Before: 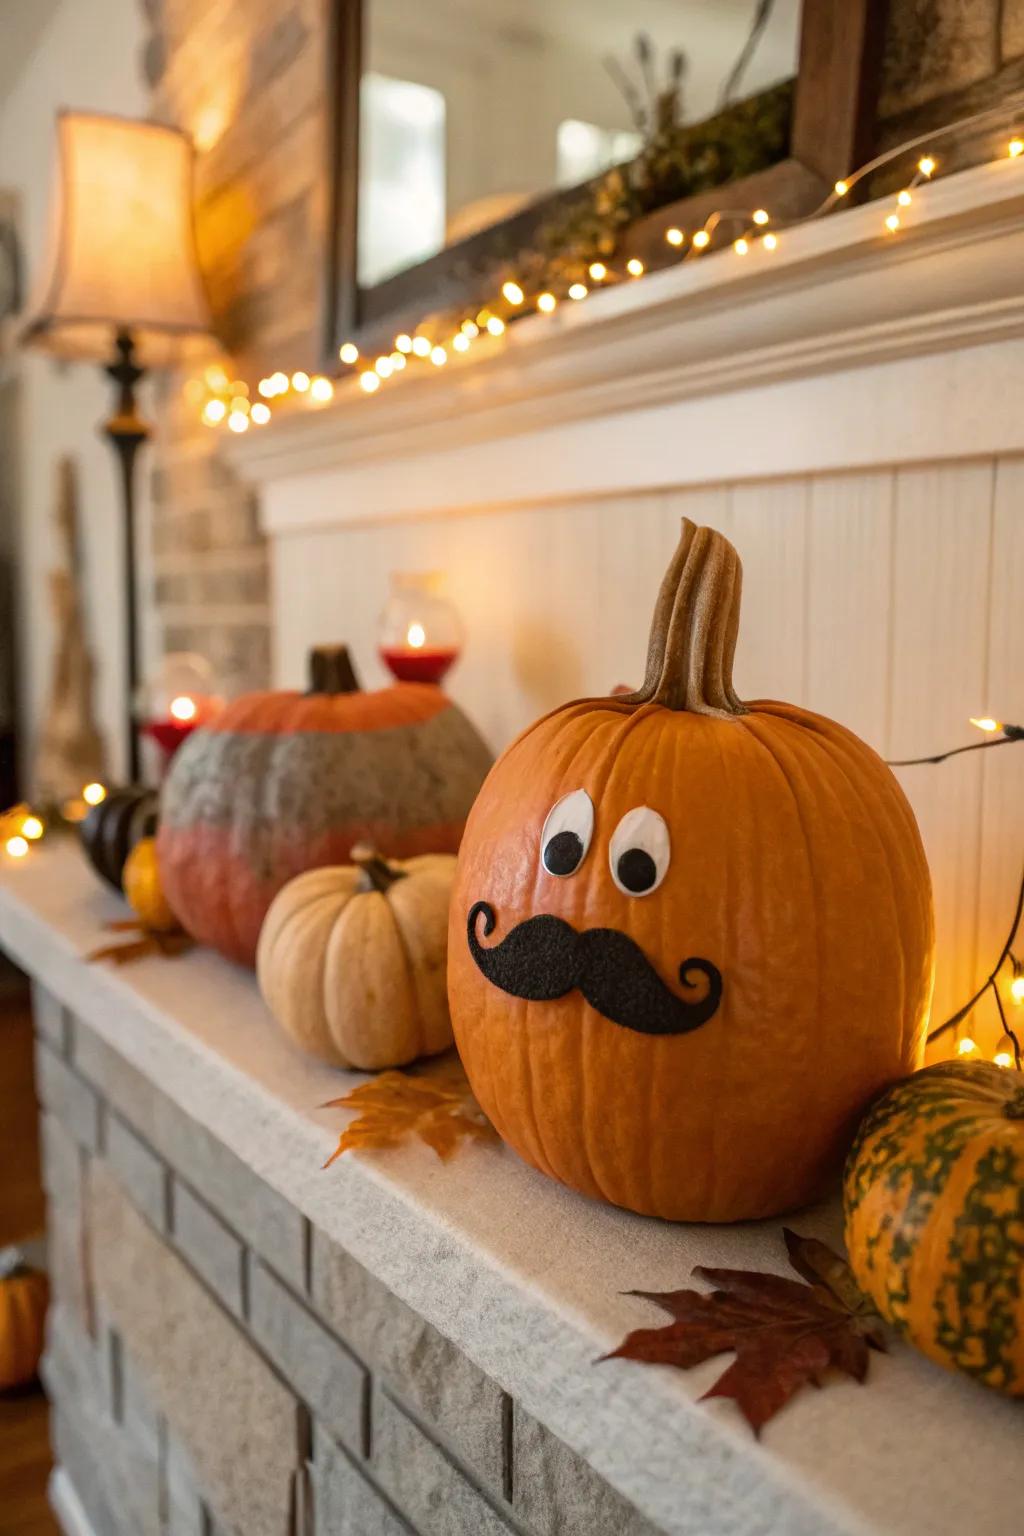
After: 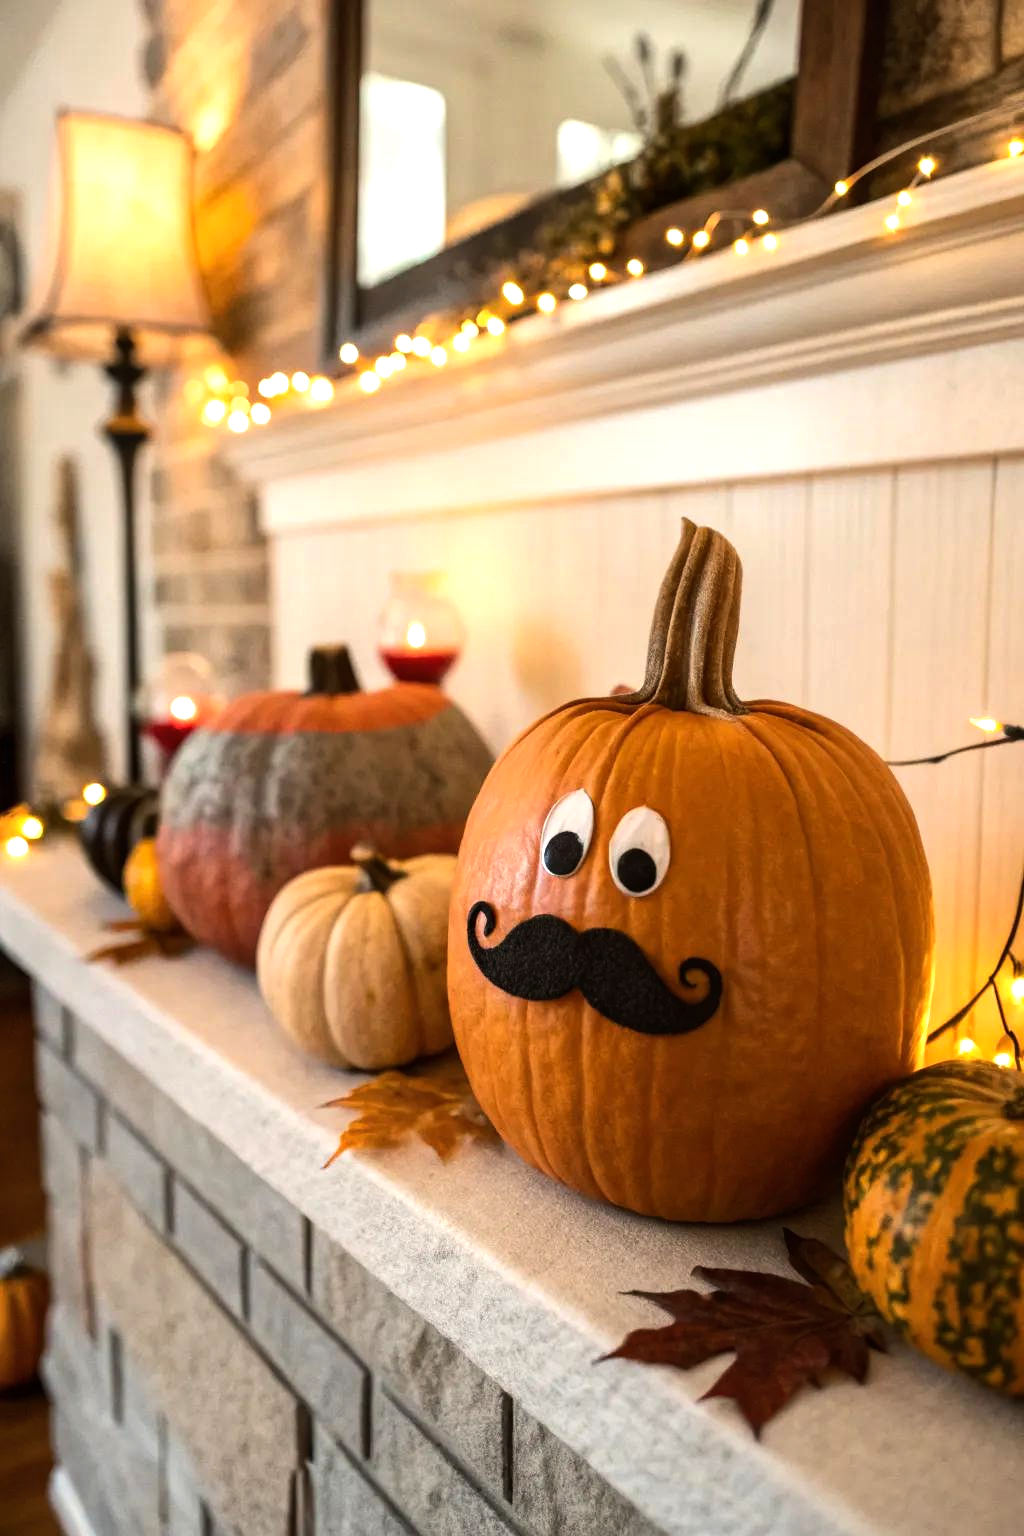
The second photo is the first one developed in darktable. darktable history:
tone equalizer: -8 EV -0.755 EV, -7 EV -0.673 EV, -6 EV -0.591 EV, -5 EV -0.385 EV, -3 EV 0.395 EV, -2 EV 0.6 EV, -1 EV 0.7 EV, +0 EV 0.755 EV, edges refinement/feathering 500, mask exposure compensation -1.57 EV, preserve details no
